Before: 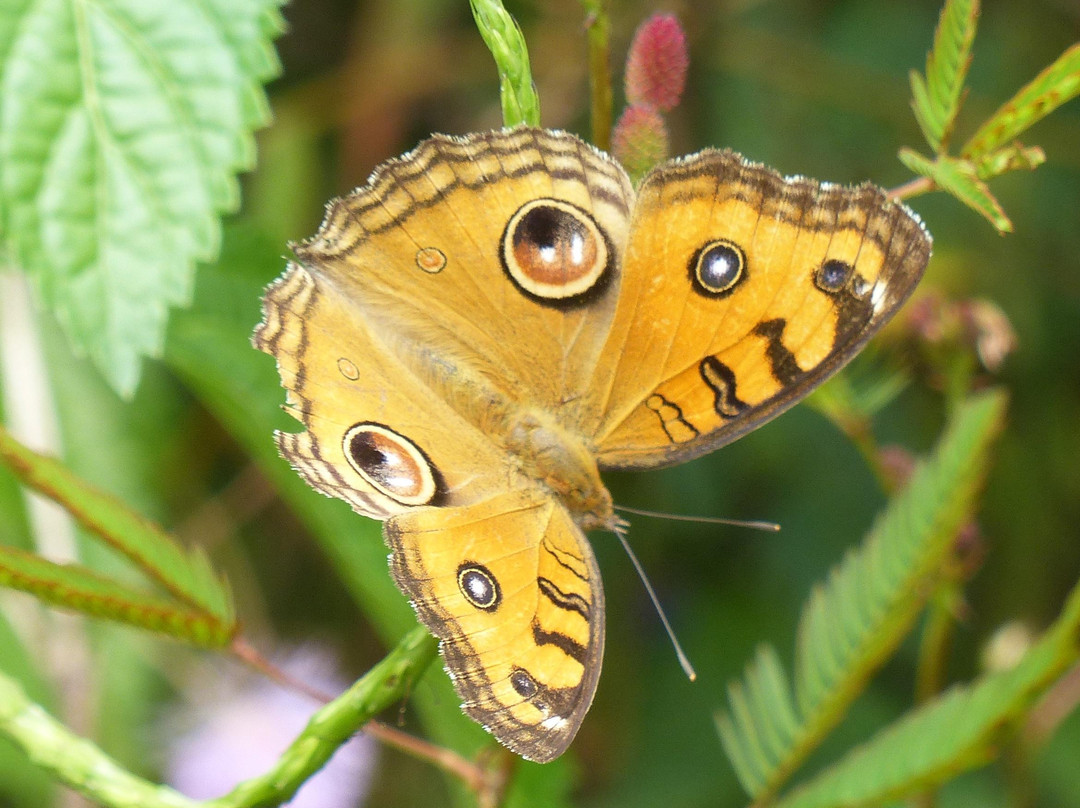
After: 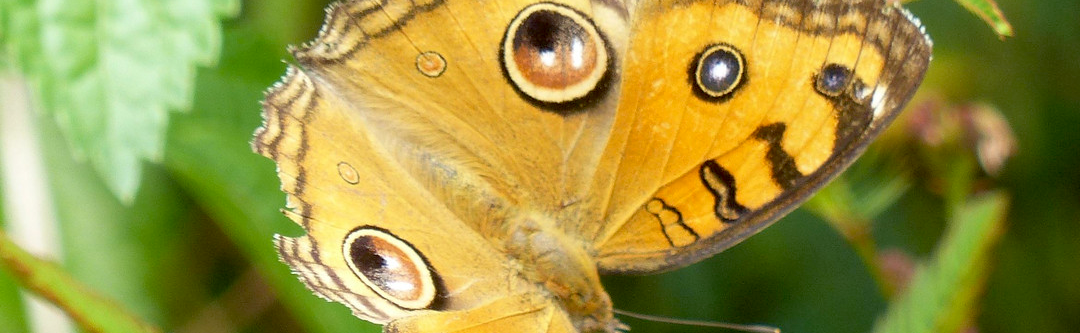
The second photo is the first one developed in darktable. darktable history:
exposure: black level correction 0.012, compensate exposure bias true, compensate highlight preservation false
crop and rotate: top 24.269%, bottom 34.44%
